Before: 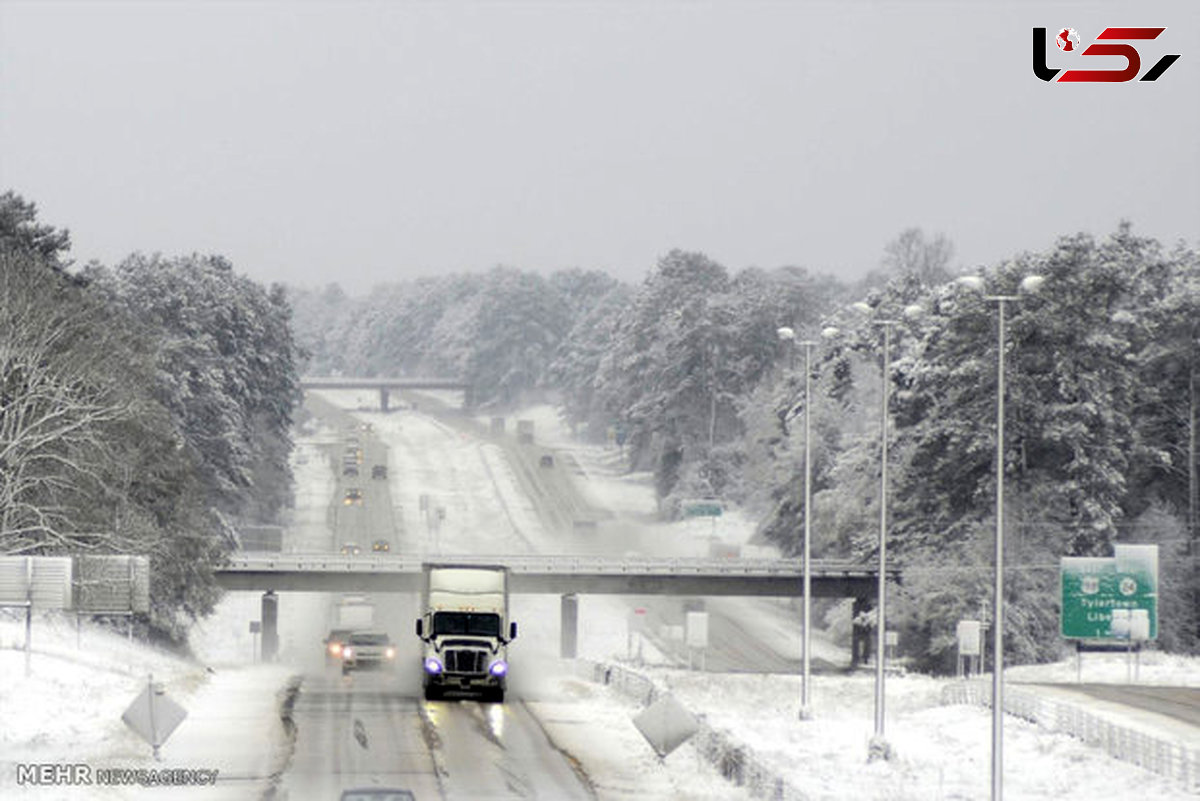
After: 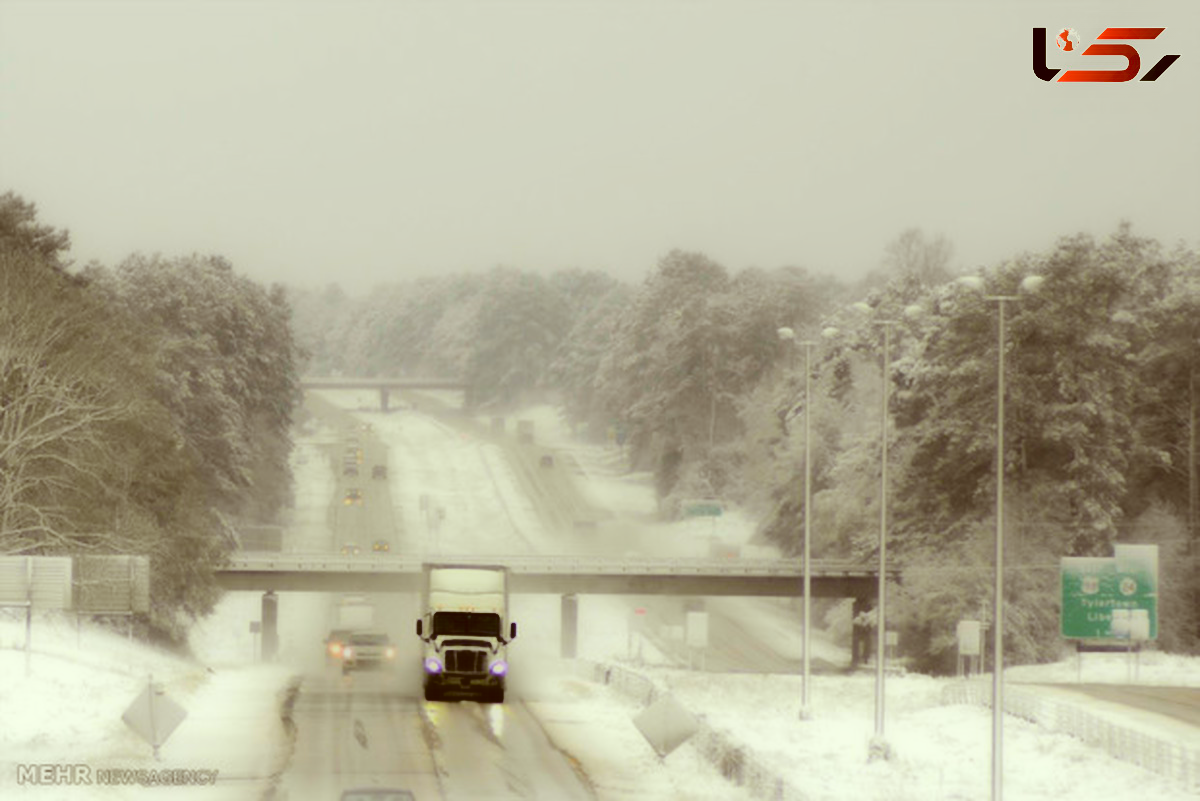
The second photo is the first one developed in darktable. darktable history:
contrast equalizer: y [[0.5, 0.542, 0.583, 0.625, 0.667, 0.708], [0.5 ×6], [0.5 ×6], [0 ×6], [0 ×6]], mix -0.988
shadows and highlights: shadows 30.93, highlights 1.67, soften with gaussian
color correction: highlights a* -6.12, highlights b* 9.43, shadows a* 10.07, shadows b* 23.91
